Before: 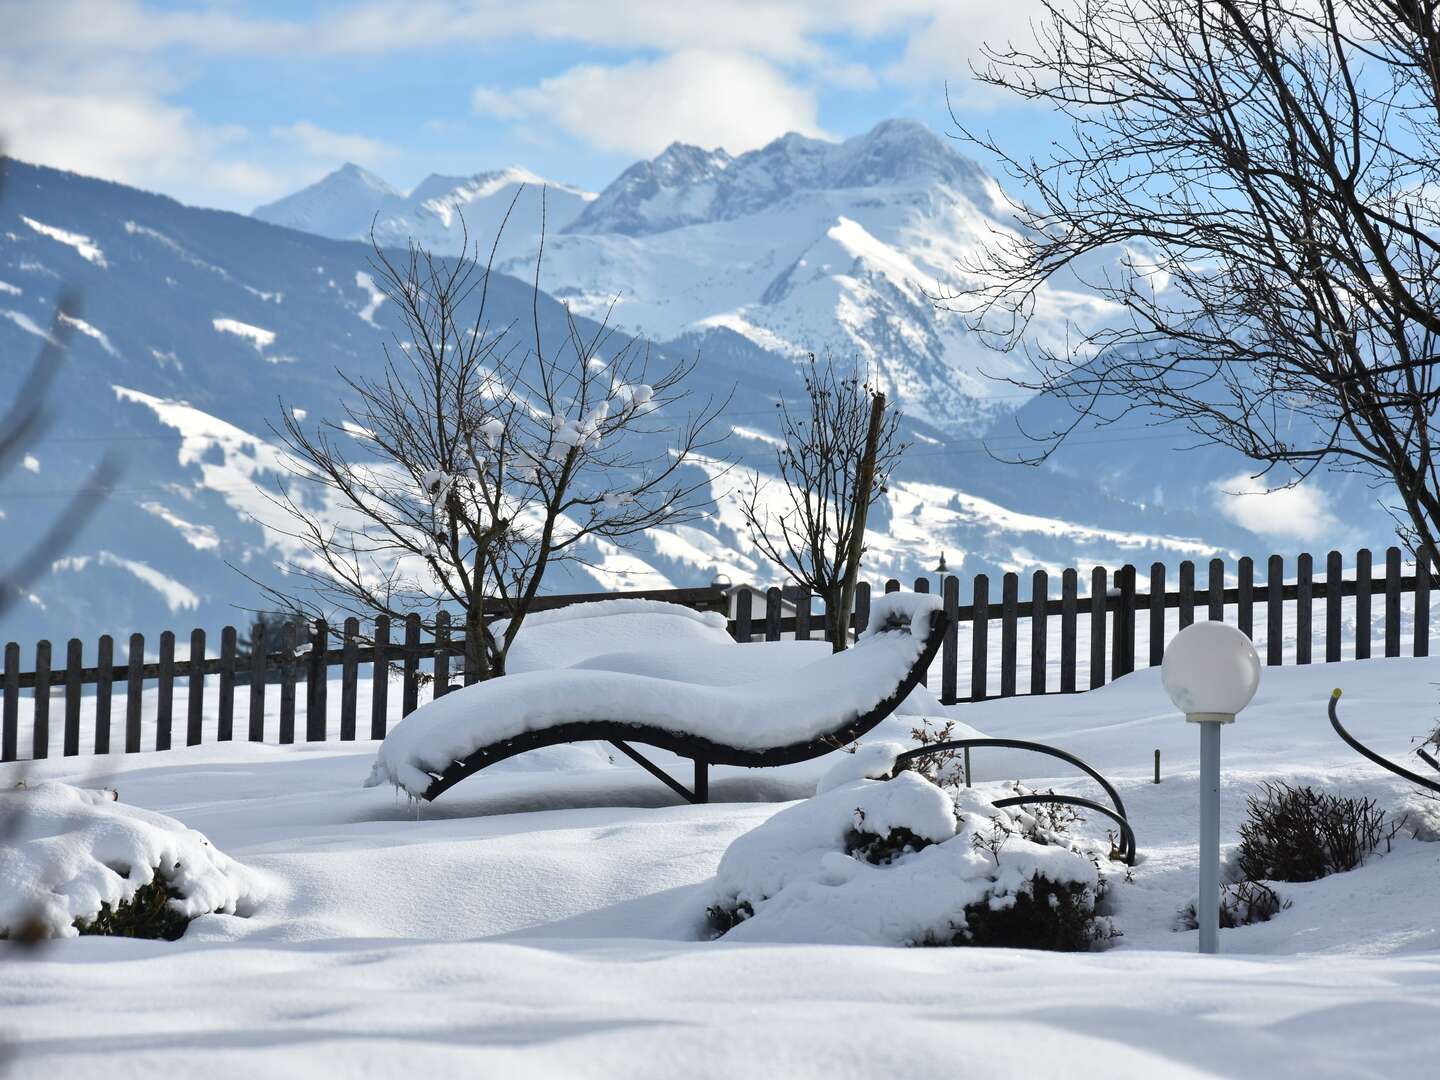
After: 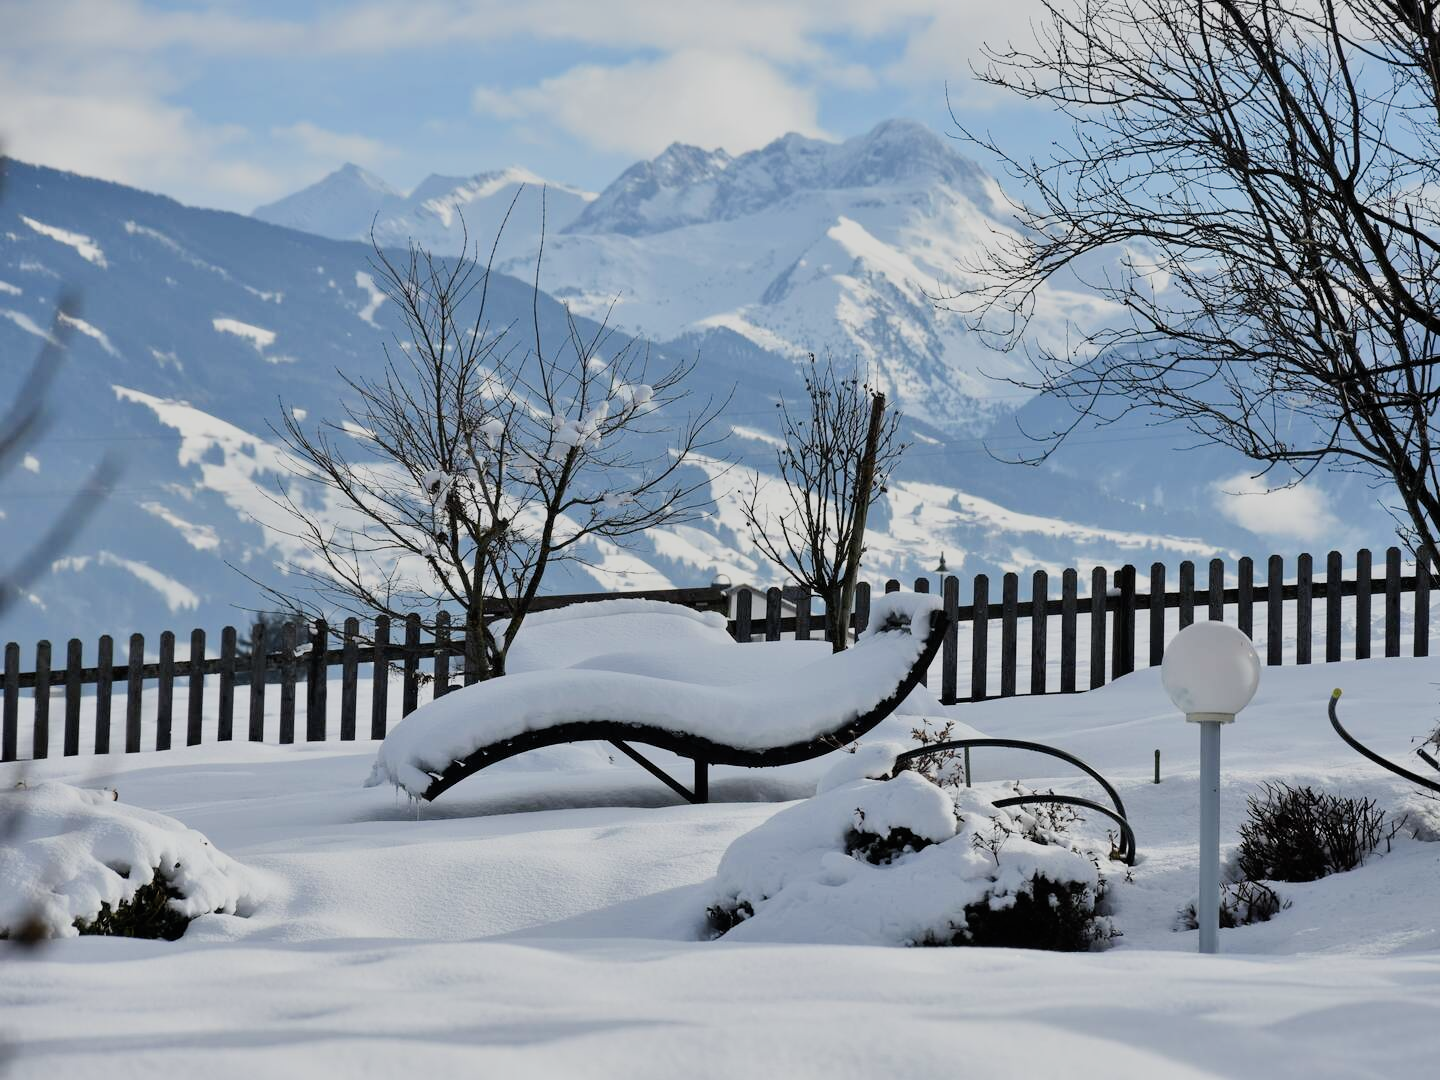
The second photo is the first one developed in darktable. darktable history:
filmic rgb: black relative exposure -7.65 EV, white relative exposure 4.56 EV, threshold 2.97 EV, hardness 3.61, enable highlight reconstruction true
